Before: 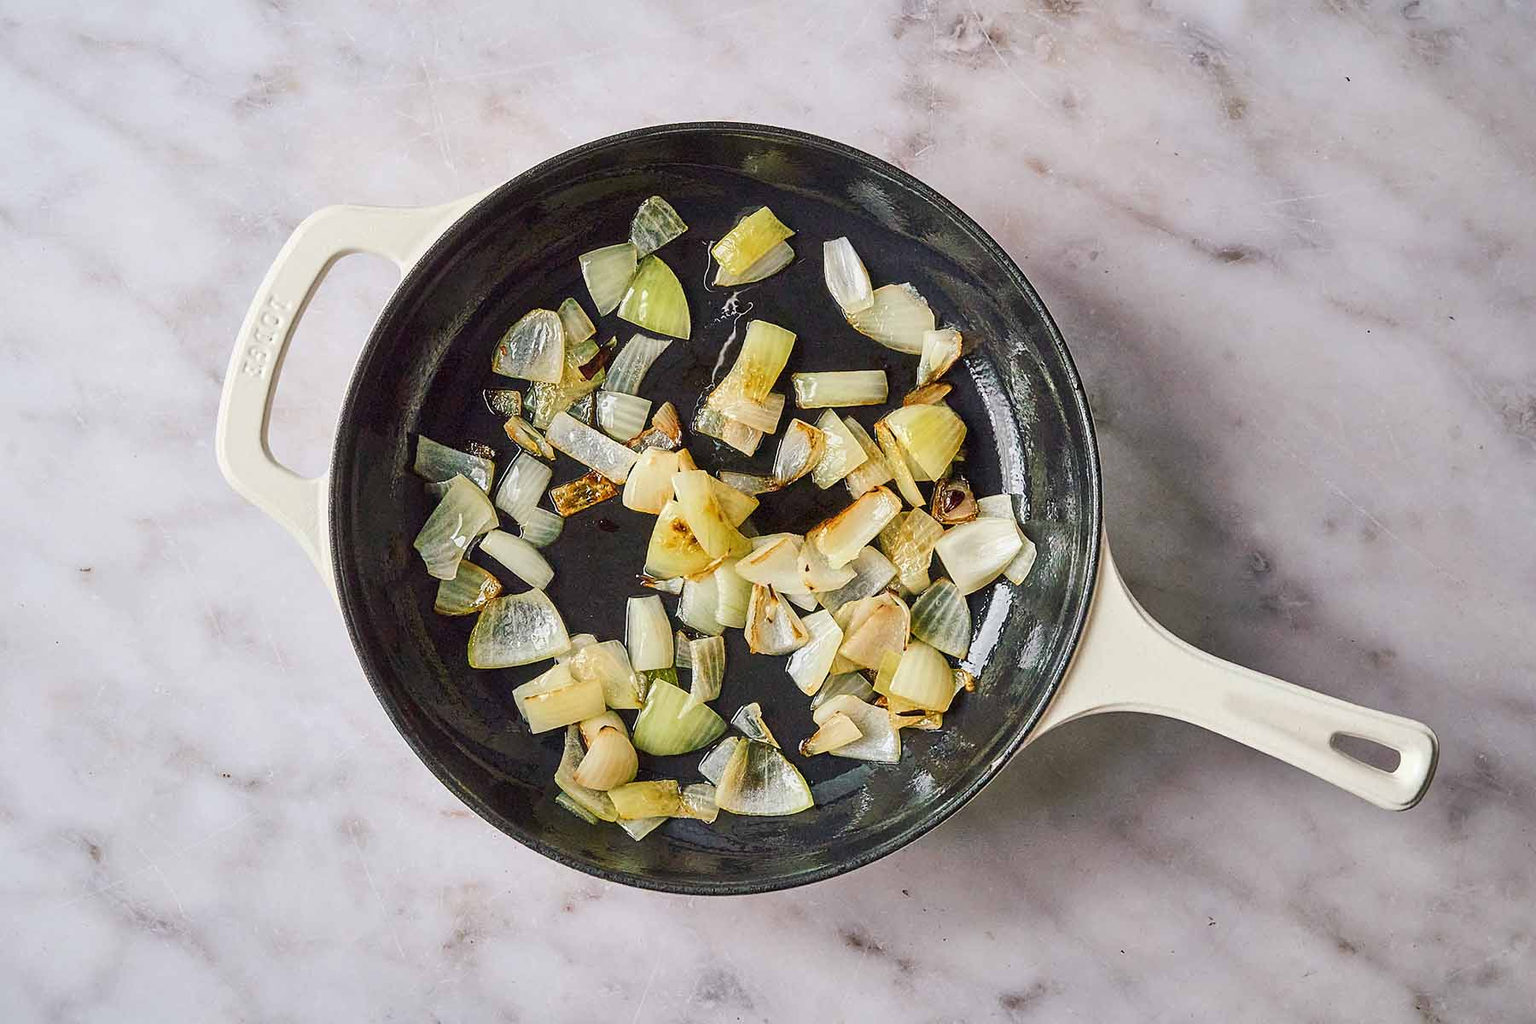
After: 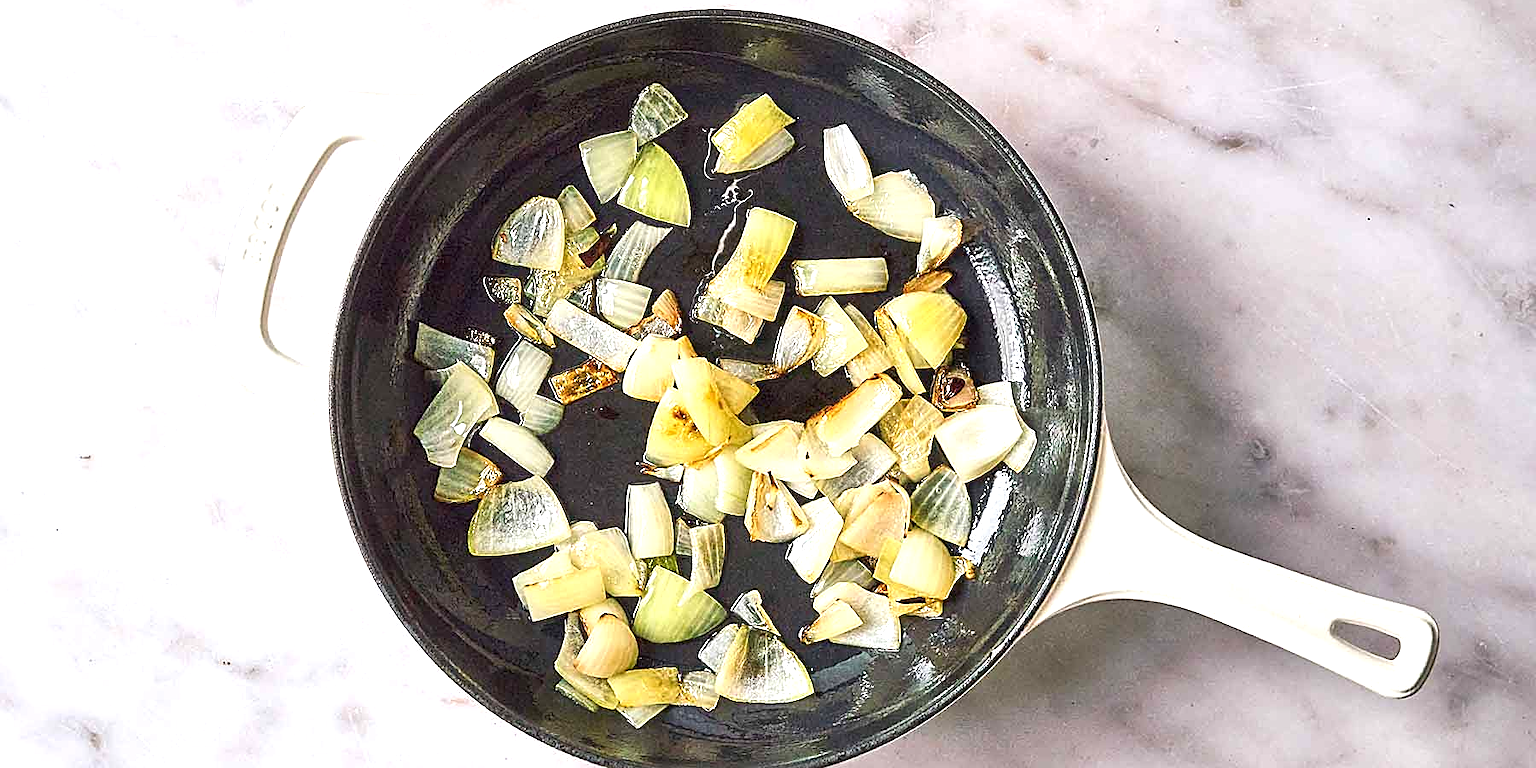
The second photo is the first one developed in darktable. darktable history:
exposure: exposure 0.775 EV, compensate exposure bias true, compensate highlight preservation false
local contrast: mode bilateral grid, contrast 19, coarseness 49, detail 103%, midtone range 0.2
crop: top 11.024%, bottom 13.965%
tone equalizer: mask exposure compensation -0.488 EV
sharpen: on, module defaults
